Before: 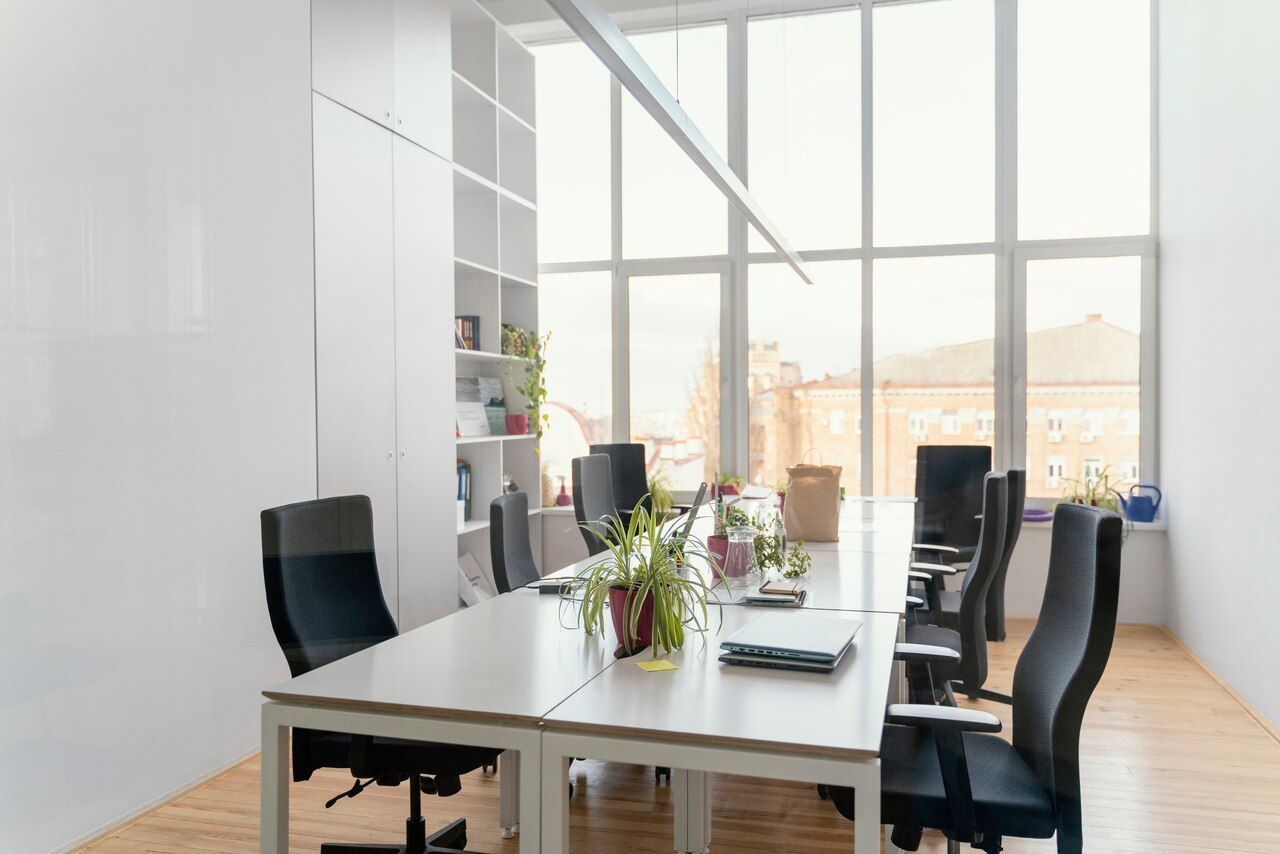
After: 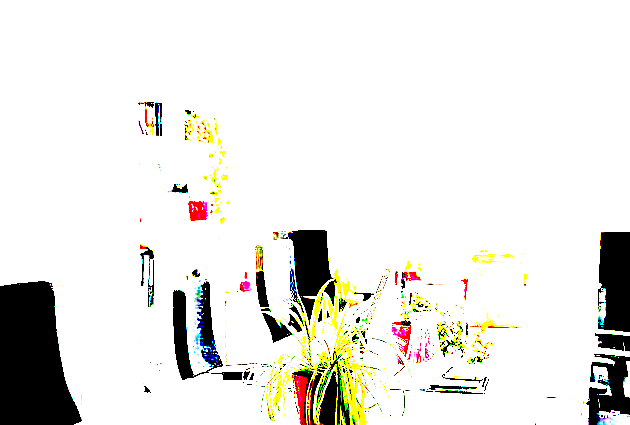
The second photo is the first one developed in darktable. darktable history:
sharpen: radius 2.536, amount 0.631
crop: left 24.794%, top 25.068%, right 25.339%, bottom 25.135%
exposure: black level correction 0.099, exposure 3.043 EV, compensate highlight preservation false
